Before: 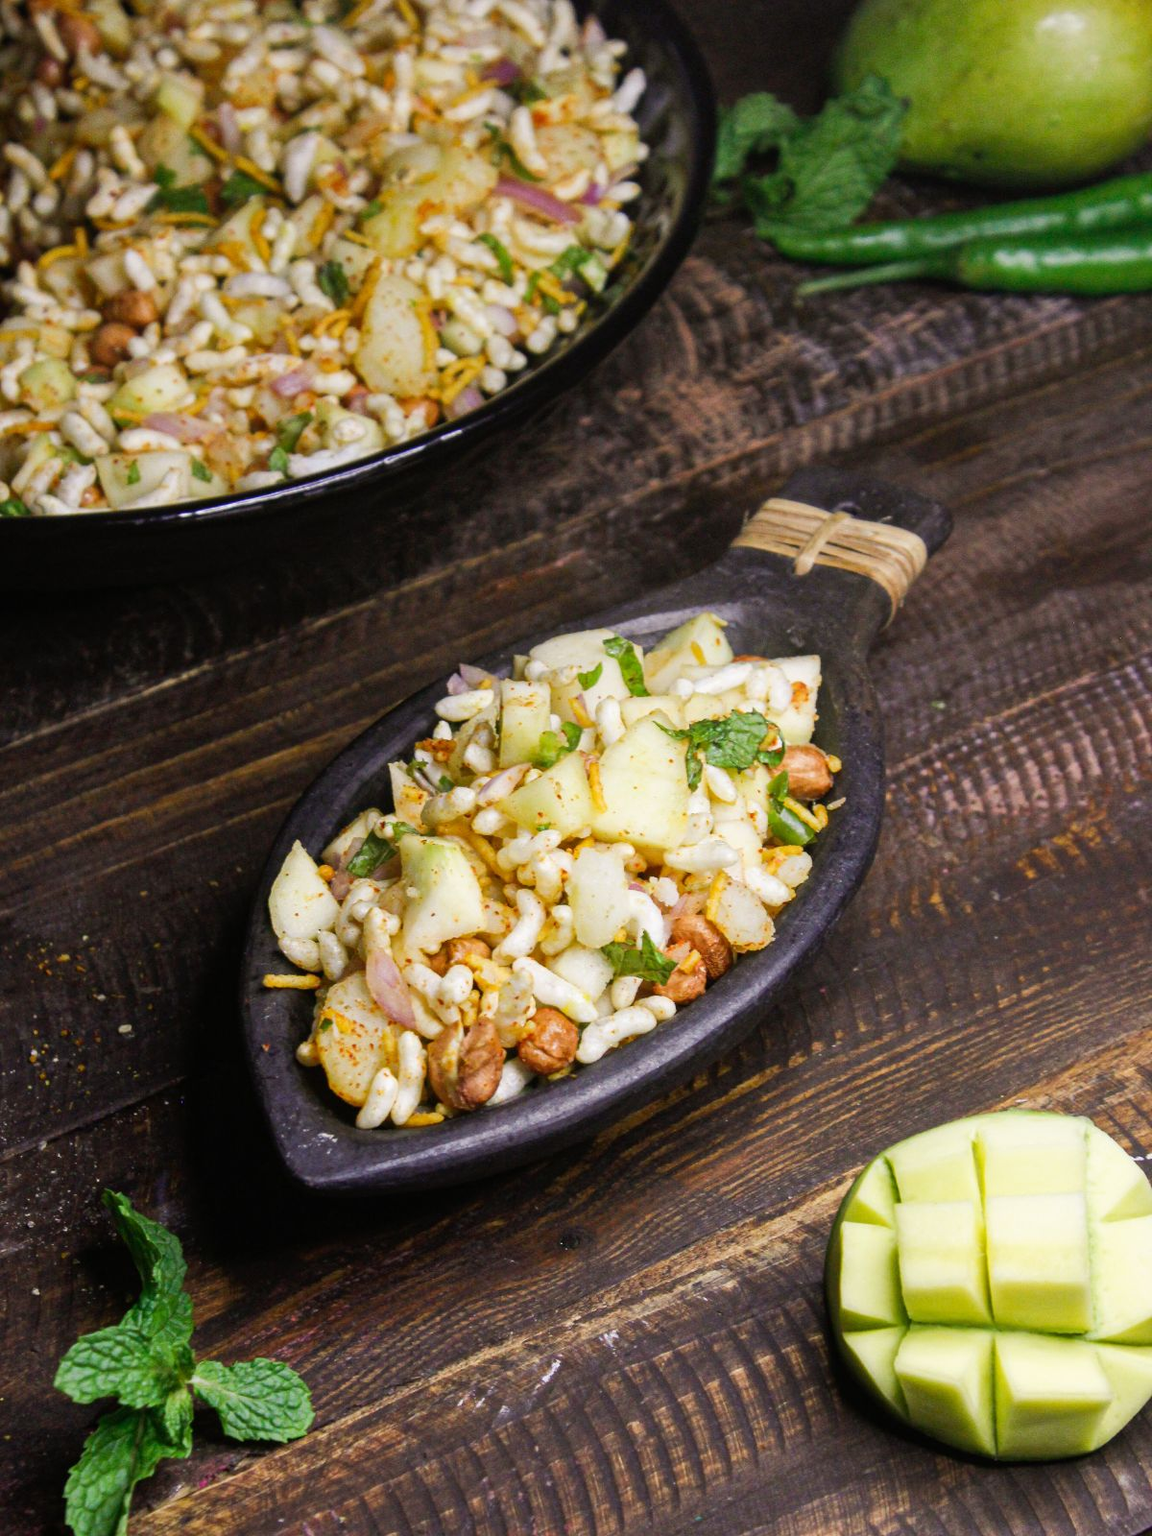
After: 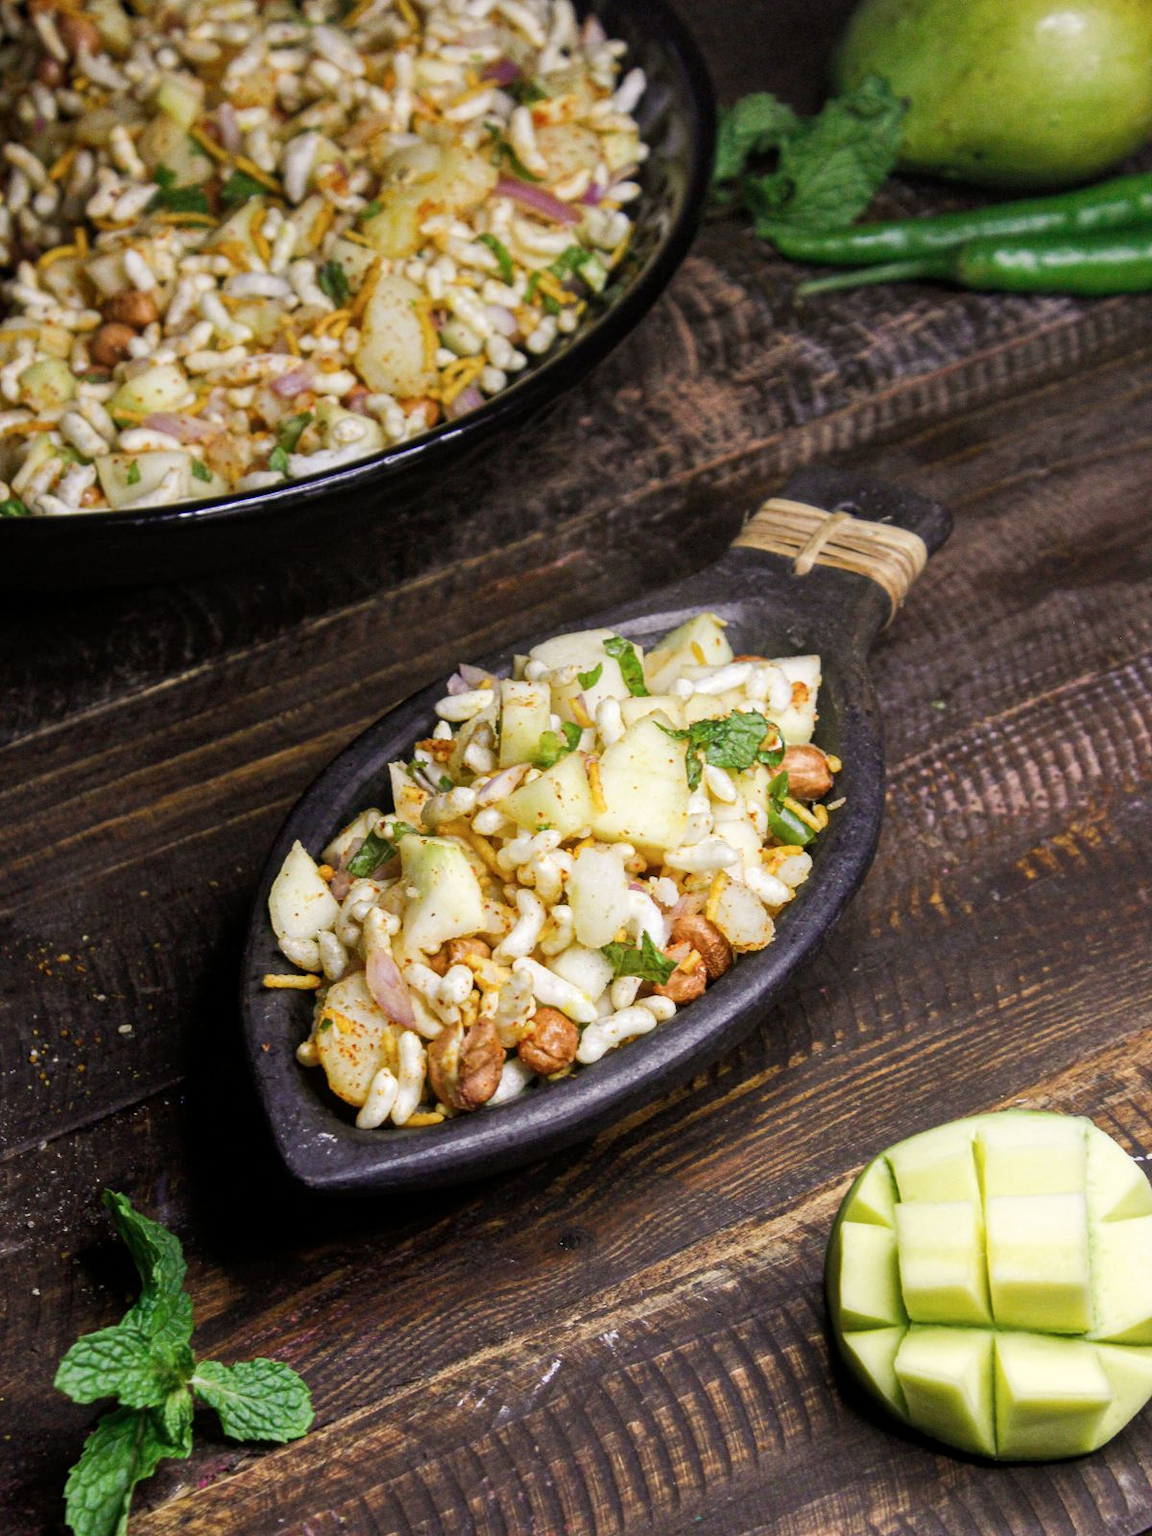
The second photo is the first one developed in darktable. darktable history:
contrast brightness saturation: saturation -0.065
local contrast: highlights 100%, shadows 99%, detail 120%, midtone range 0.2
